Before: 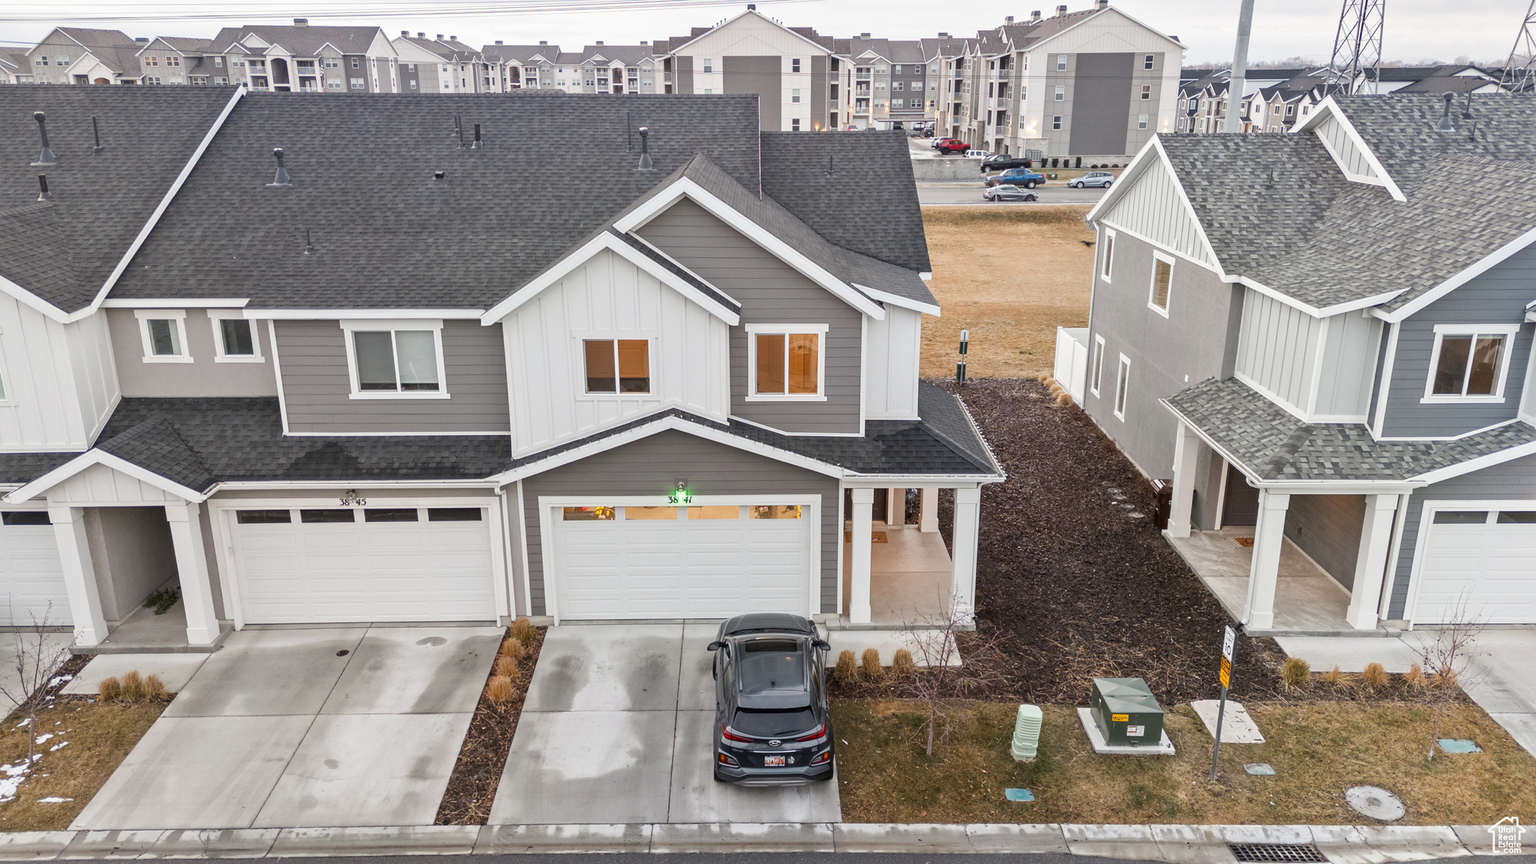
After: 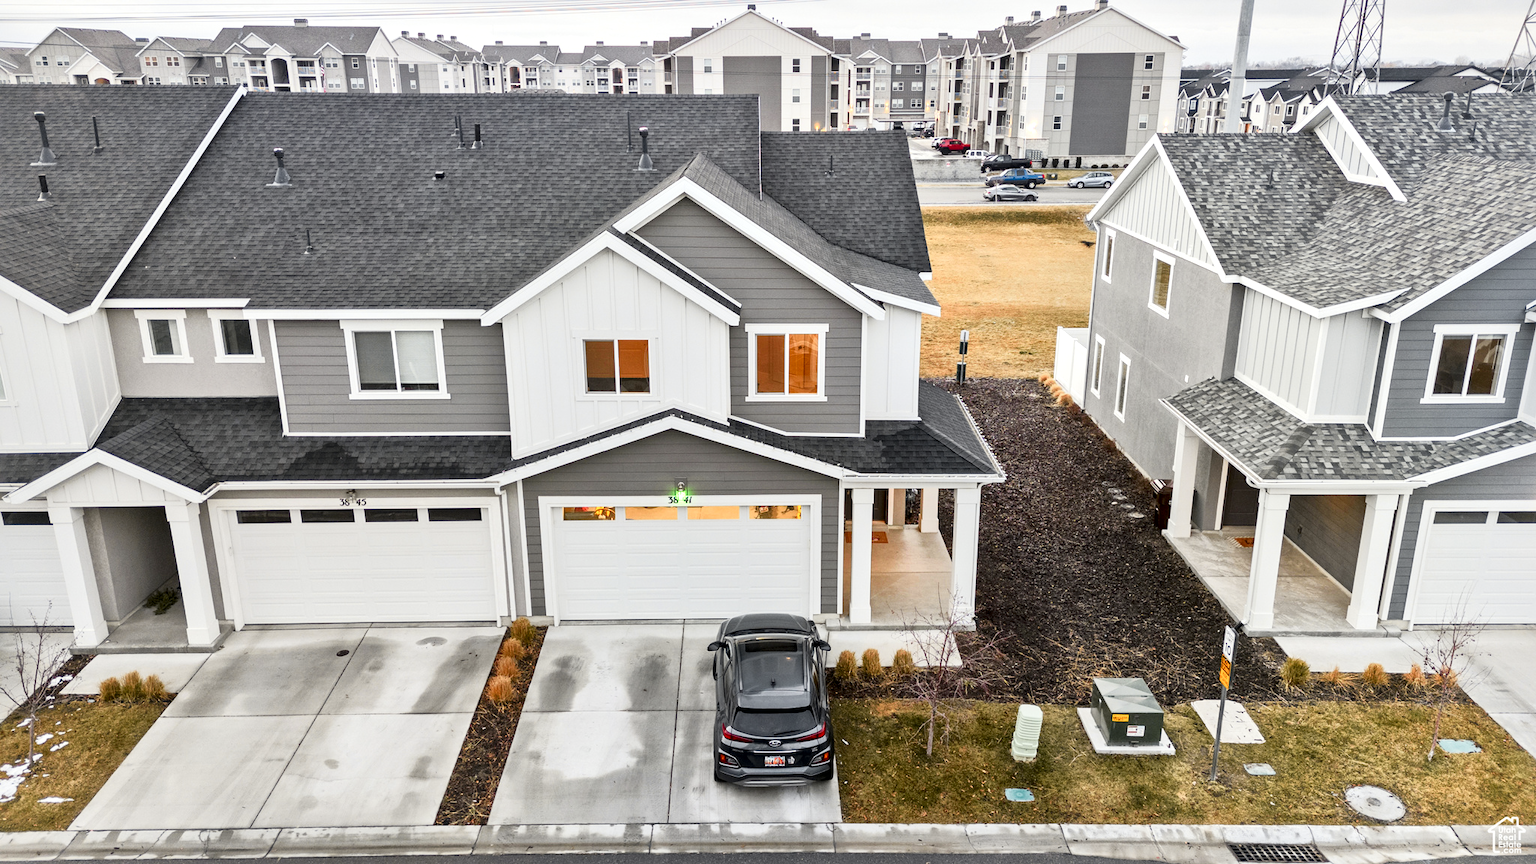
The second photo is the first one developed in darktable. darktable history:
local contrast: mode bilateral grid, contrast 25, coarseness 60, detail 151%, midtone range 0.2
tone curve: curves: ch0 [(0, 0.006) (0.037, 0.022) (0.123, 0.105) (0.19, 0.173) (0.277, 0.279) (0.474, 0.517) (0.597, 0.662) (0.687, 0.774) (0.855, 0.891) (1, 0.982)]; ch1 [(0, 0) (0.243, 0.245) (0.422, 0.415) (0.493, 0.495) (0.508, 0.503) (0.544, 0.552) (0.557, 0.582) (0.626, 0.672) (0.694, 0.732) (1, 1)]; ch2 [(0, 0) (0.249, 0.216) (0.356, 0.329) (0.424, 0.442) (0.476, 0.483) (0.498, 0.5) (0.517, 0.519) (0.532, 0.539) (0.562, 0.596) (0.614, 0.662) (0.706, 0.757) (0.808, 0.809) (0.991, 0.968)], color space Lab, independent channels, preserve colors none
